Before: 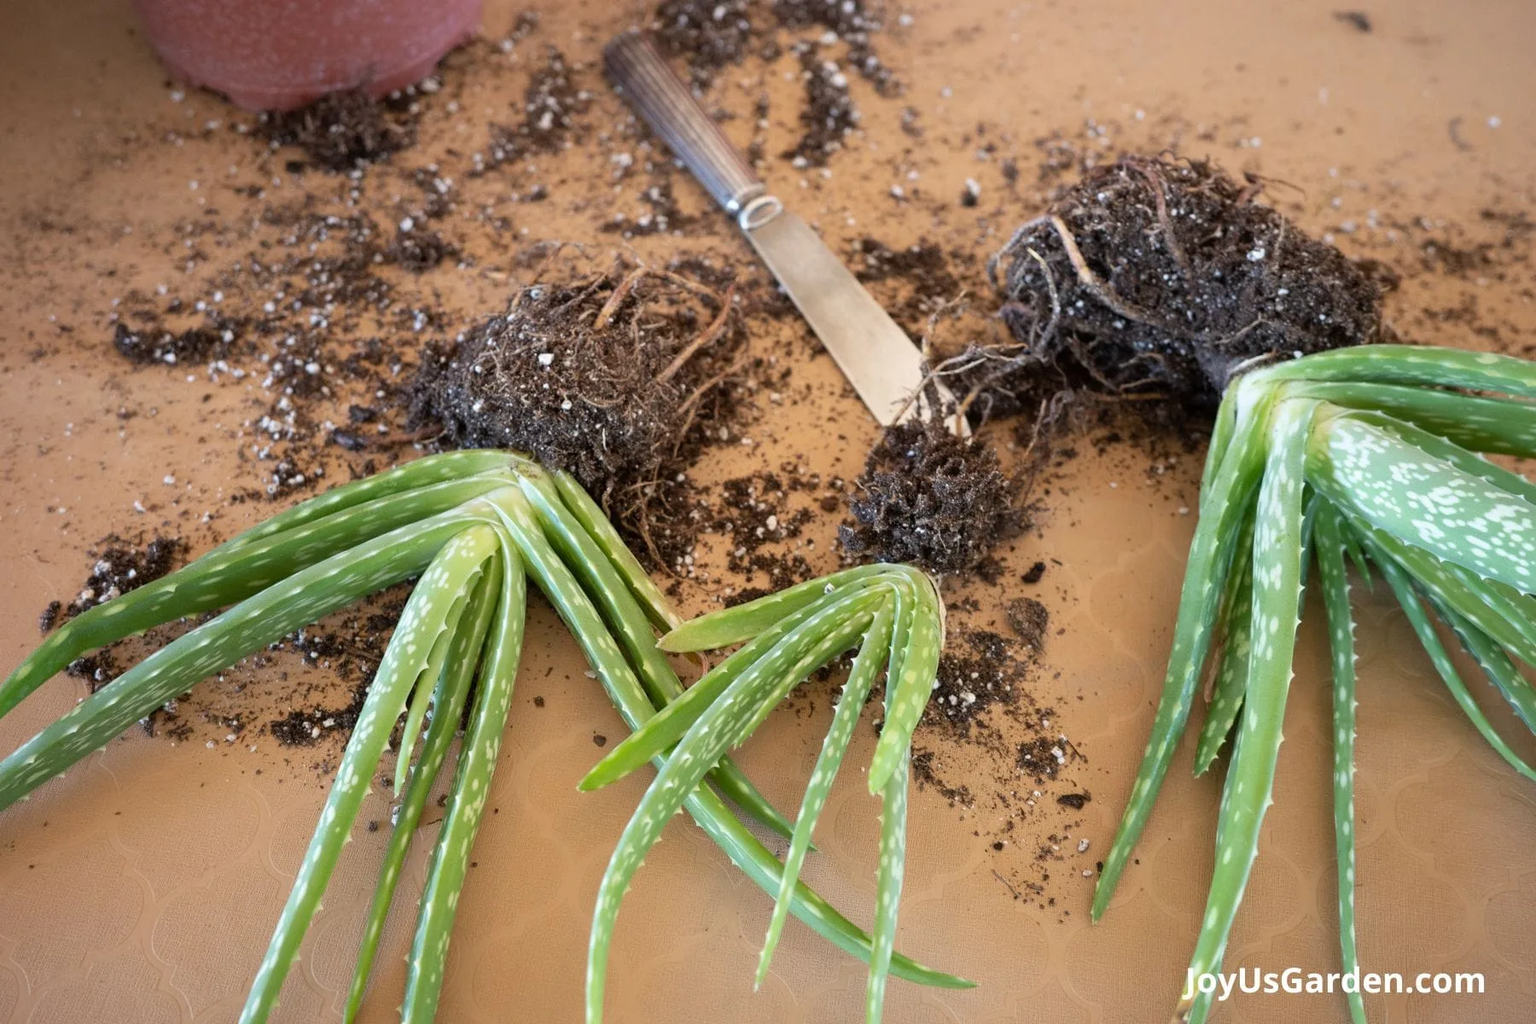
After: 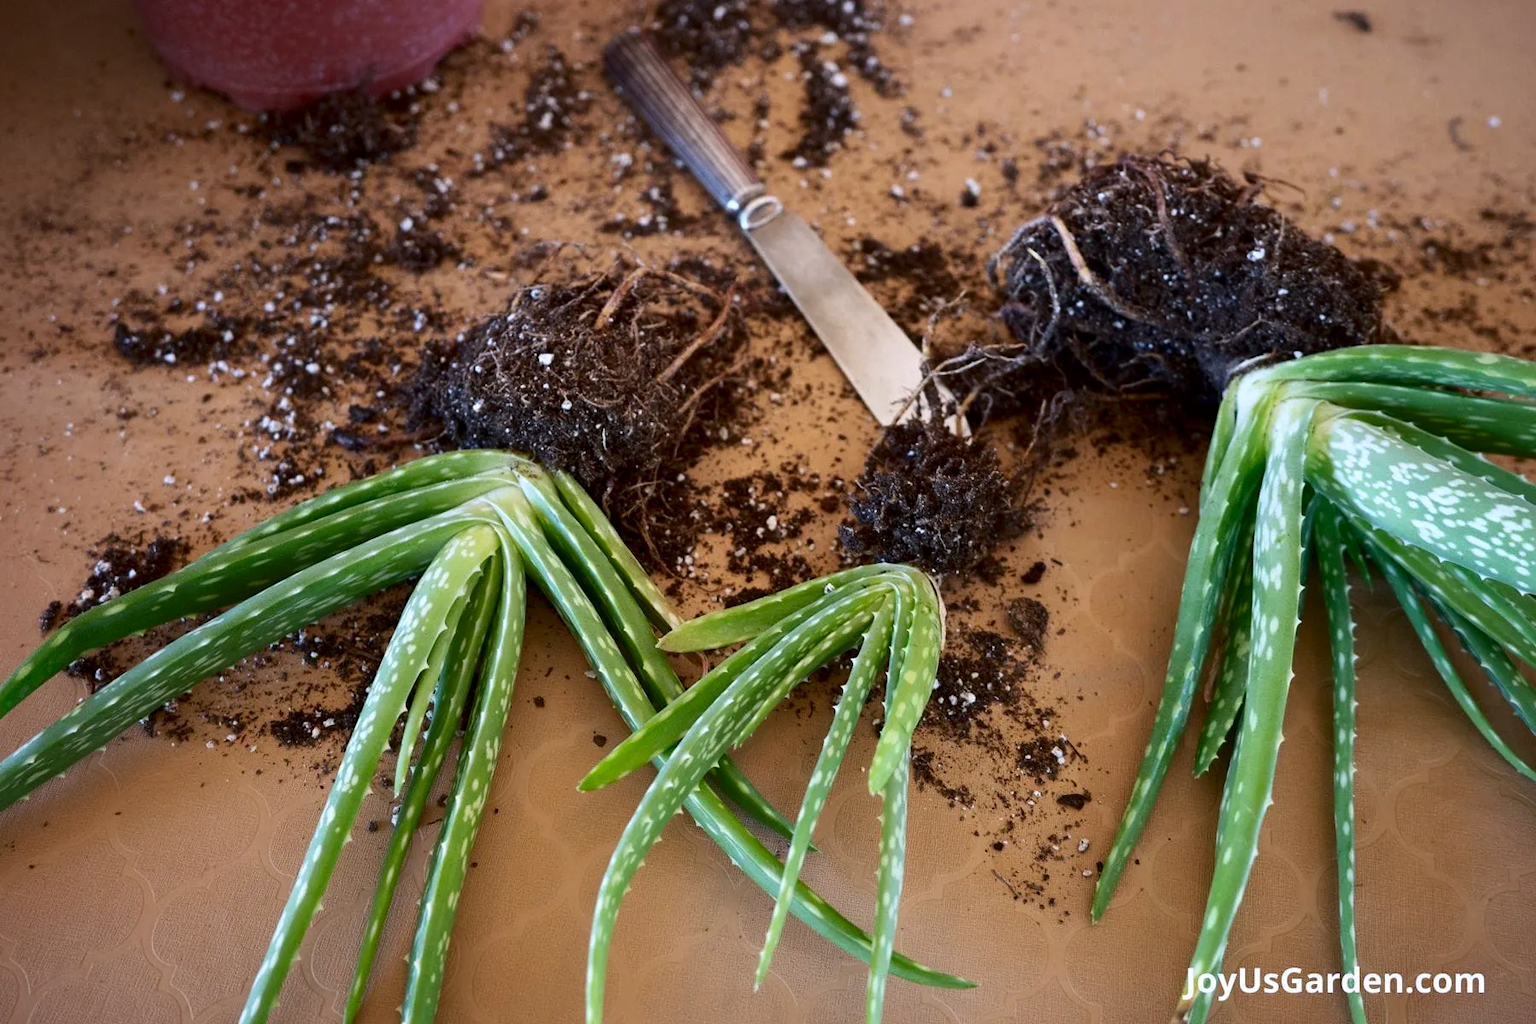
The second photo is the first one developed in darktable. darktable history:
color calibration: gray › normalize channels true, illuminant as shot in camera, x 0.358, y 0.373, temperature 4628.91 K, gamut compression 0.013
contrast brightness saturation: contrast 0.128, brightness -0.232, saturation 0.14
